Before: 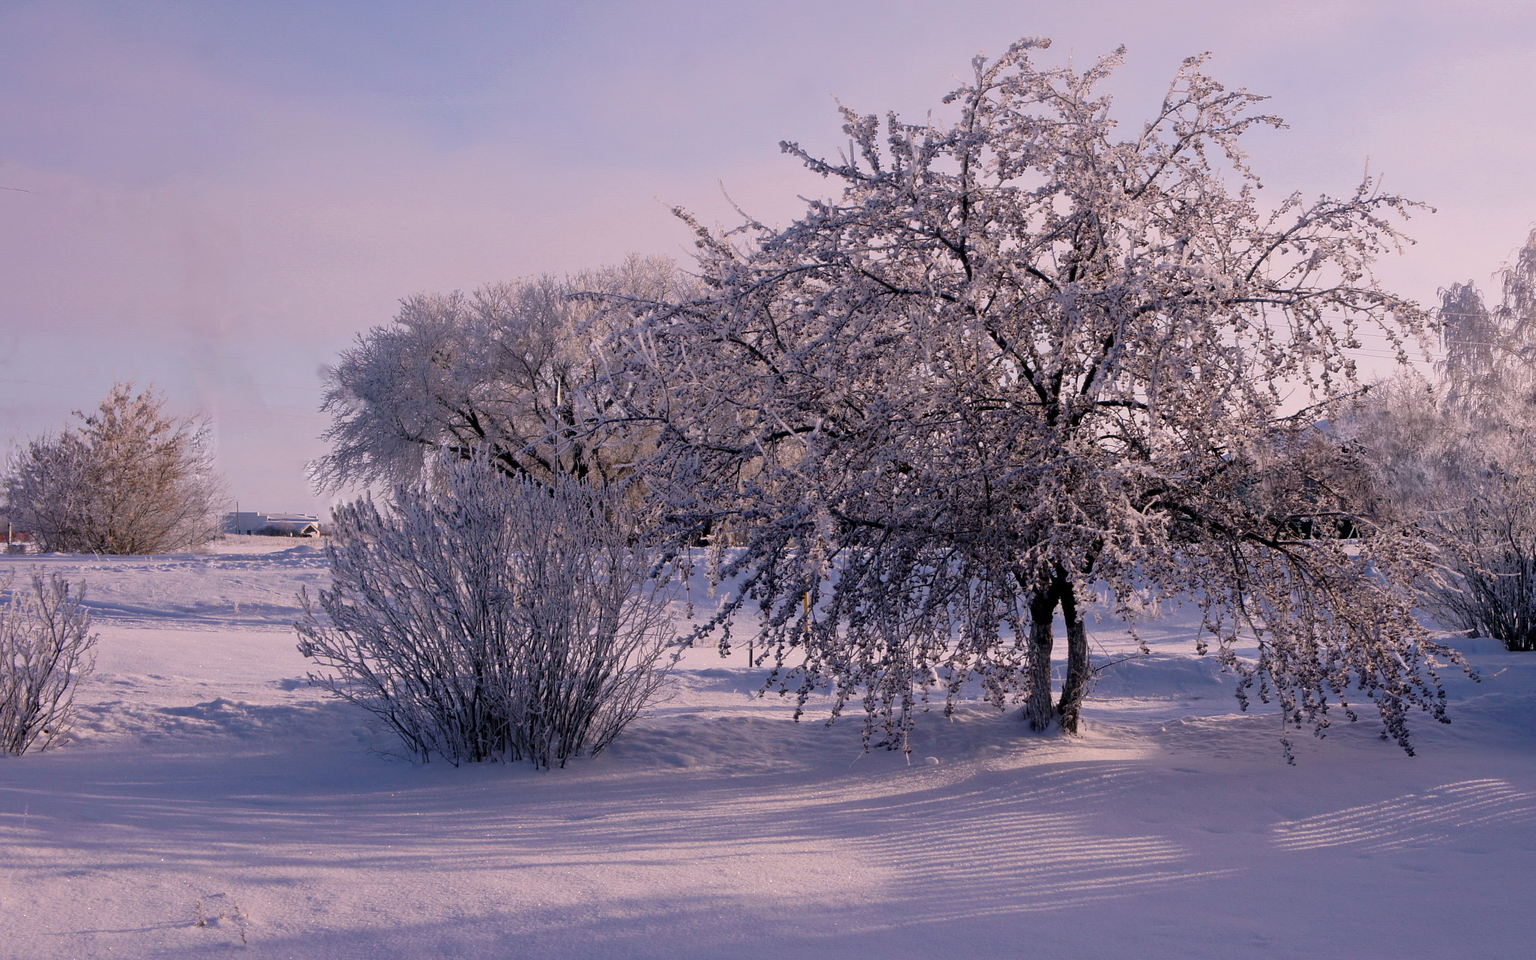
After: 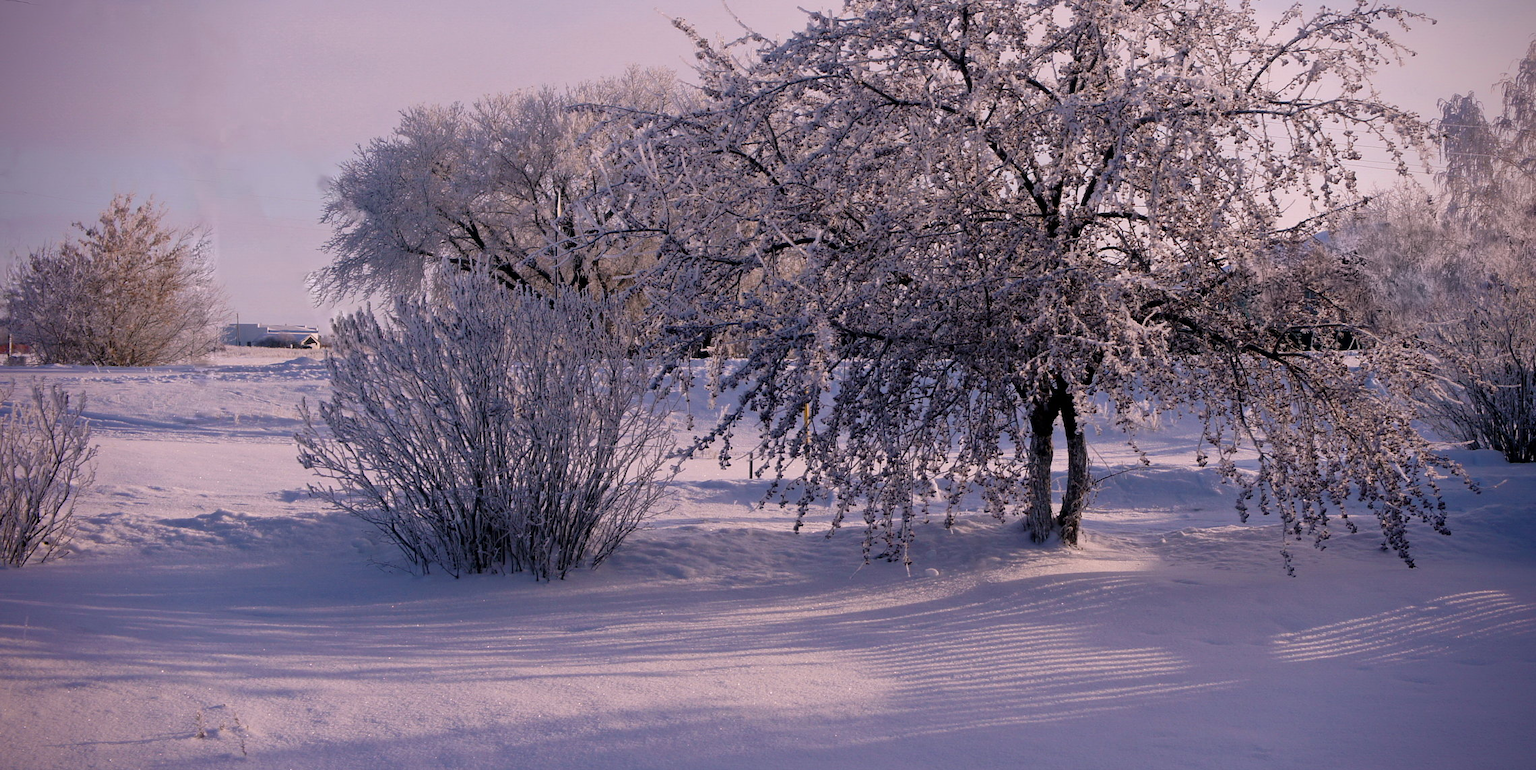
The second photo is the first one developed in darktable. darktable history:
vignetting: fall-off radius 63.86%, brightness -0.991, saturation 0.499, unbound false
crop and rotate: top 19.717%
